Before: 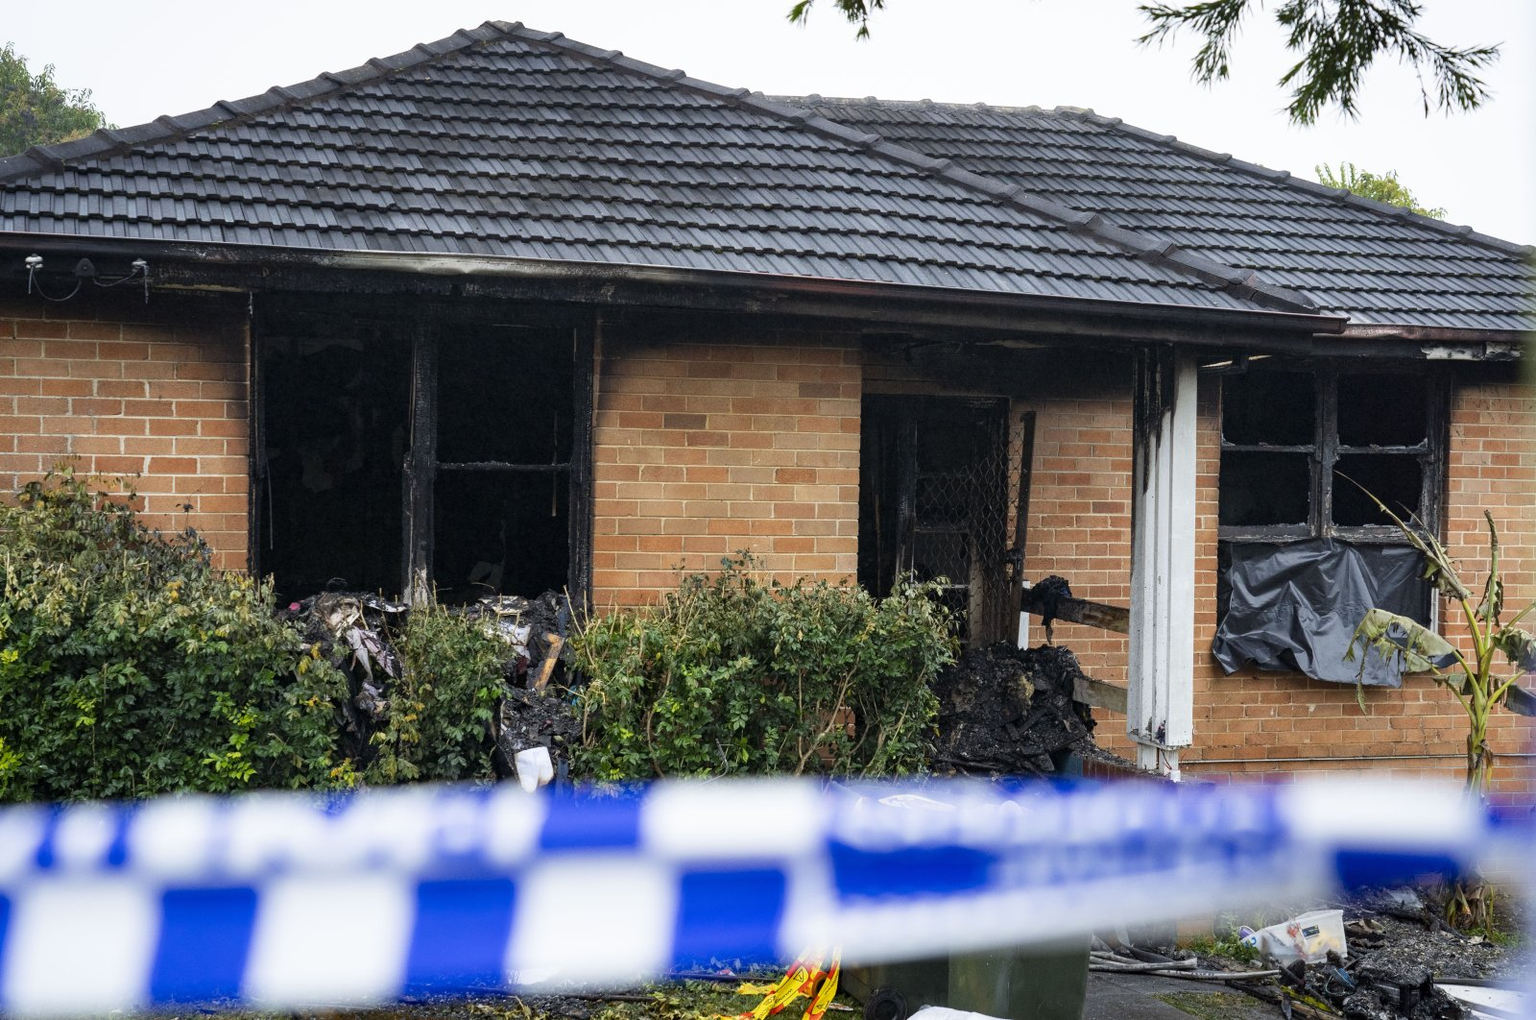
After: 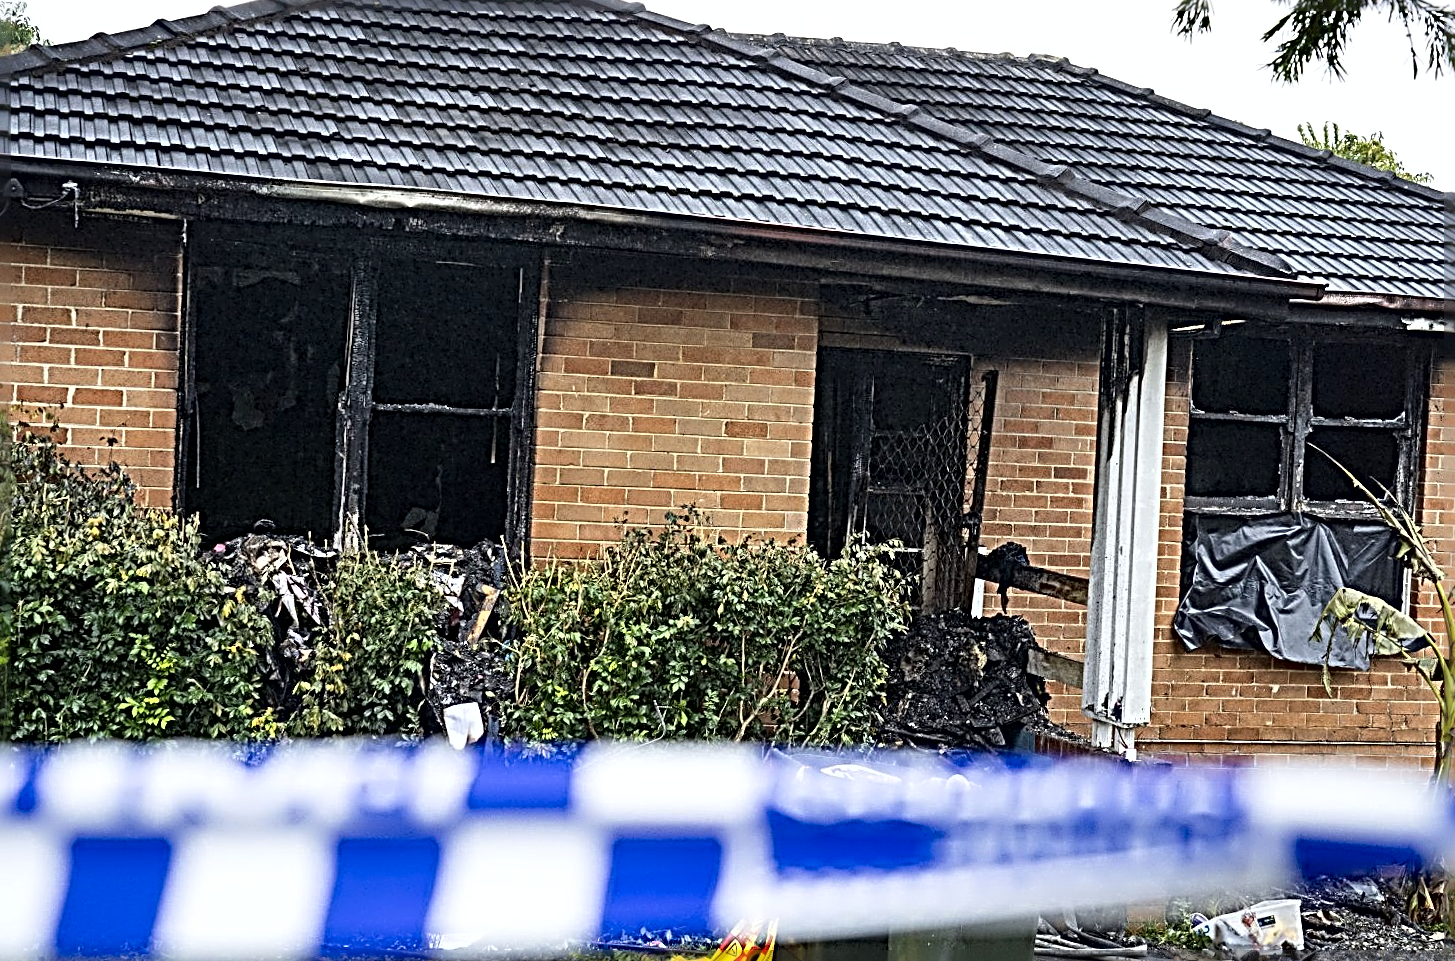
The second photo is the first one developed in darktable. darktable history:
shadows and highlights: low approximation 0.01, soften with gaussian
exposure: black level correction 0.001, exposure 0.136 EV, compensate exposure bias true, compensate highlight preservation false
sharpen: radius 4.045, amount 1.987
crop and rotate: angle -1.91°, left 3.079%, top 4.241%, right 1.464%, bottom 0.704%
